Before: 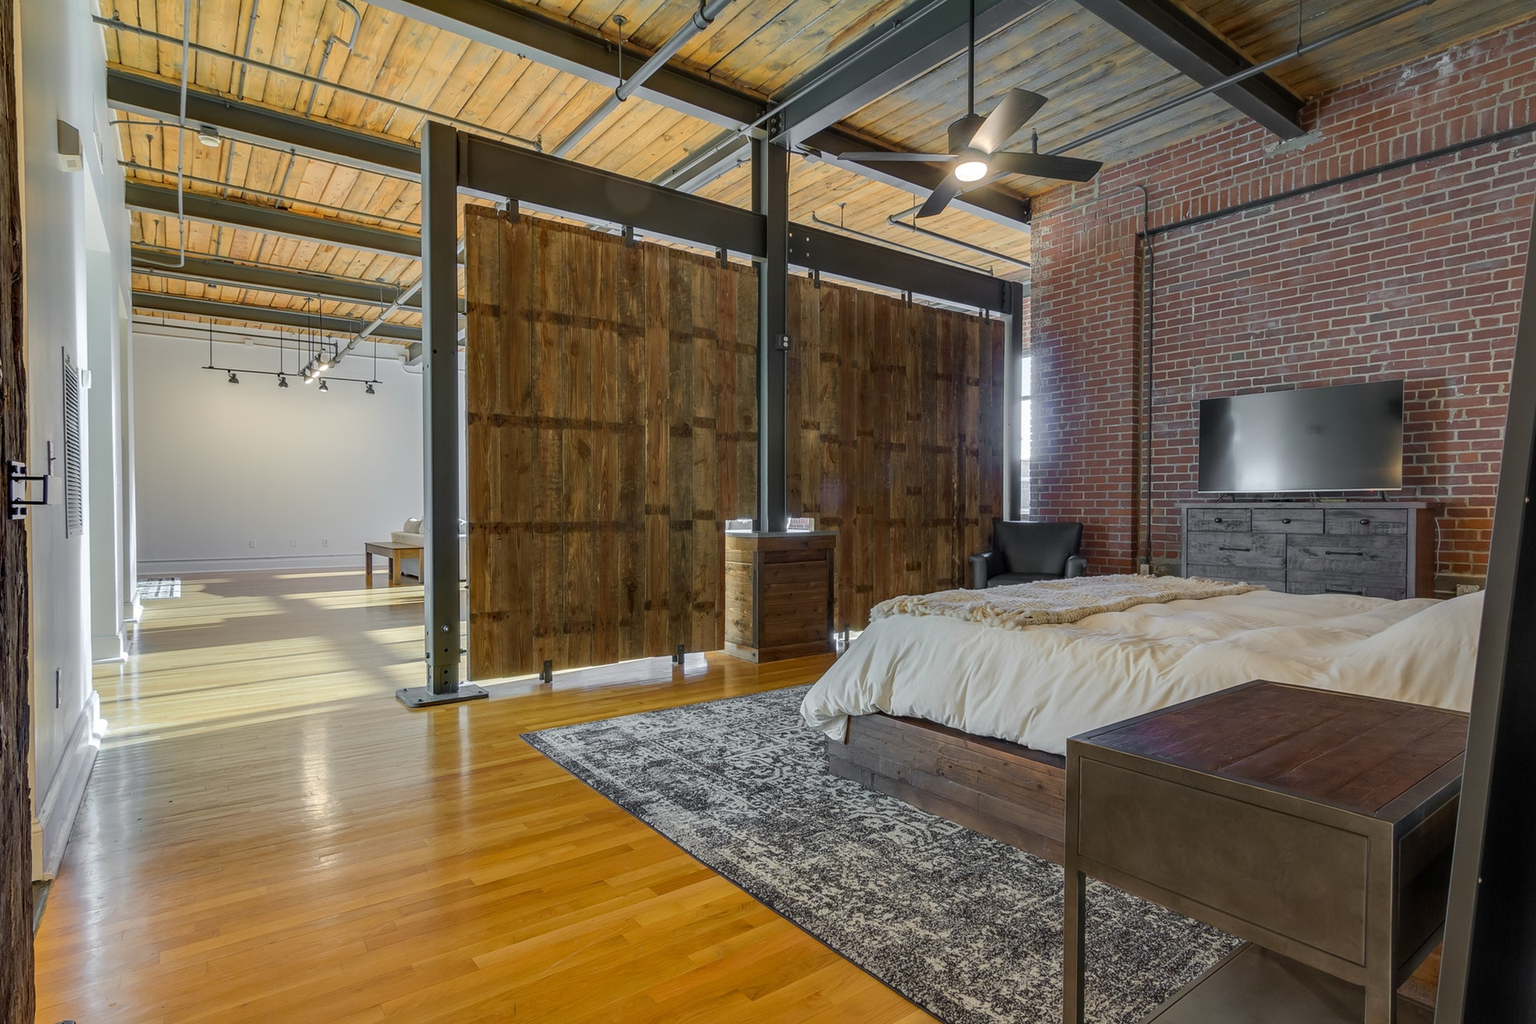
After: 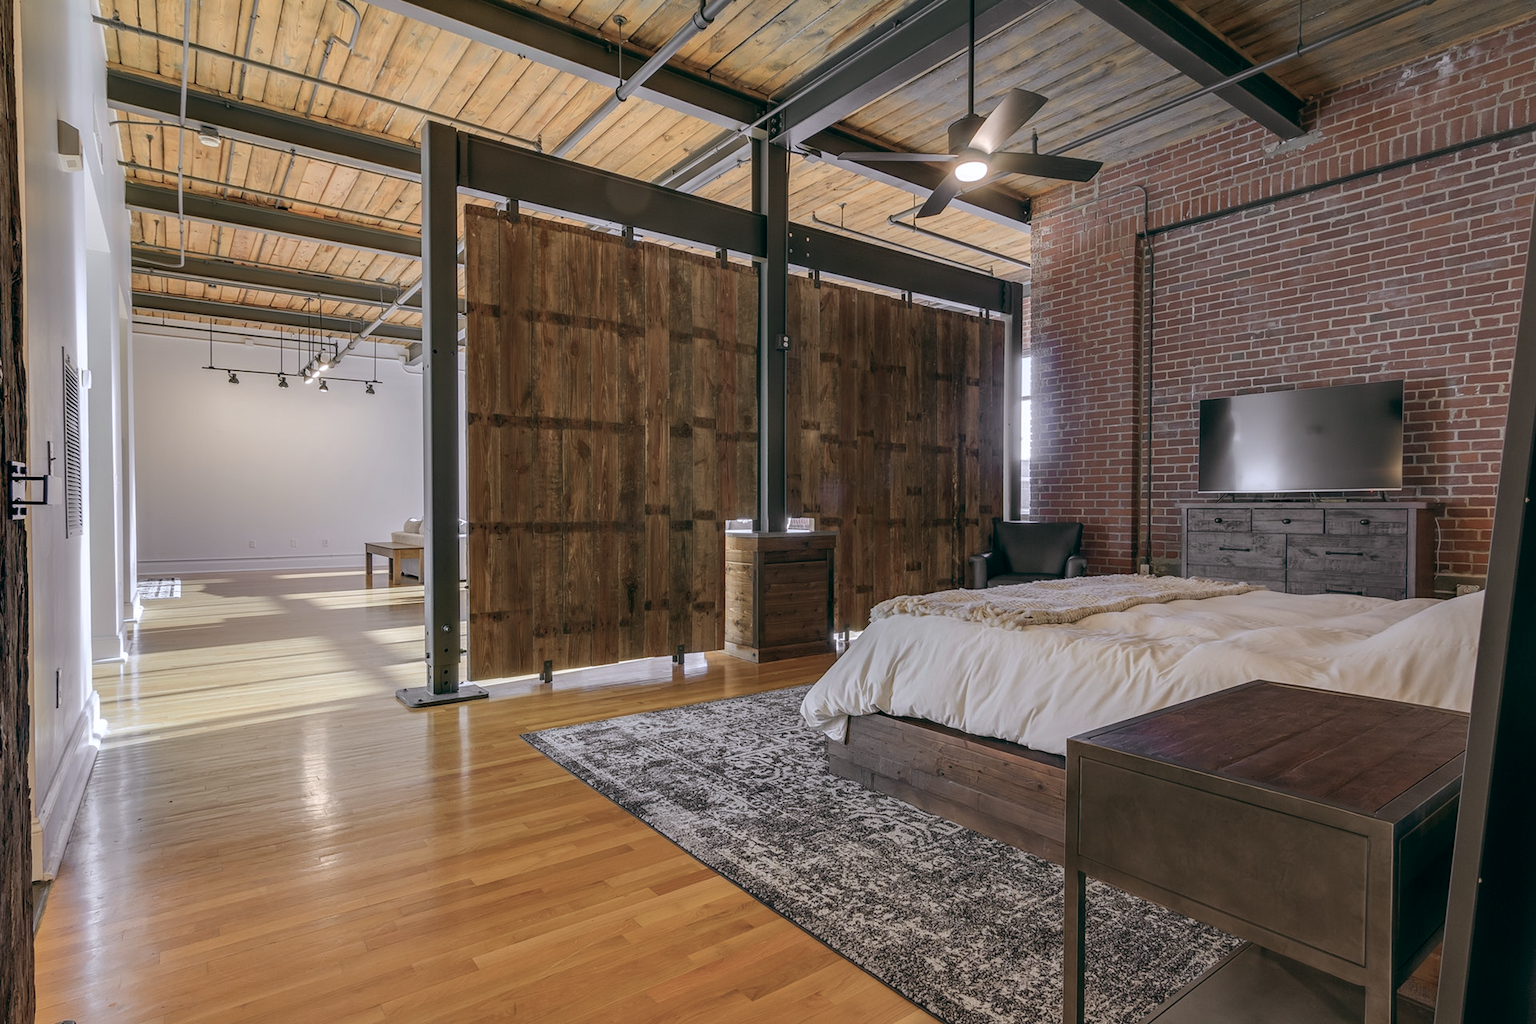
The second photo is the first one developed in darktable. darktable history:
white balance: red 1.05, blue 1.072
color balance: lift [1, 0.994, 1.002, 1.006], gamma [0.957, 1.081, 1.016, 0.919], gain [0.97, 0.972, 1.01, 1.028], input saturation 91.06%, output saturation 79.8%
